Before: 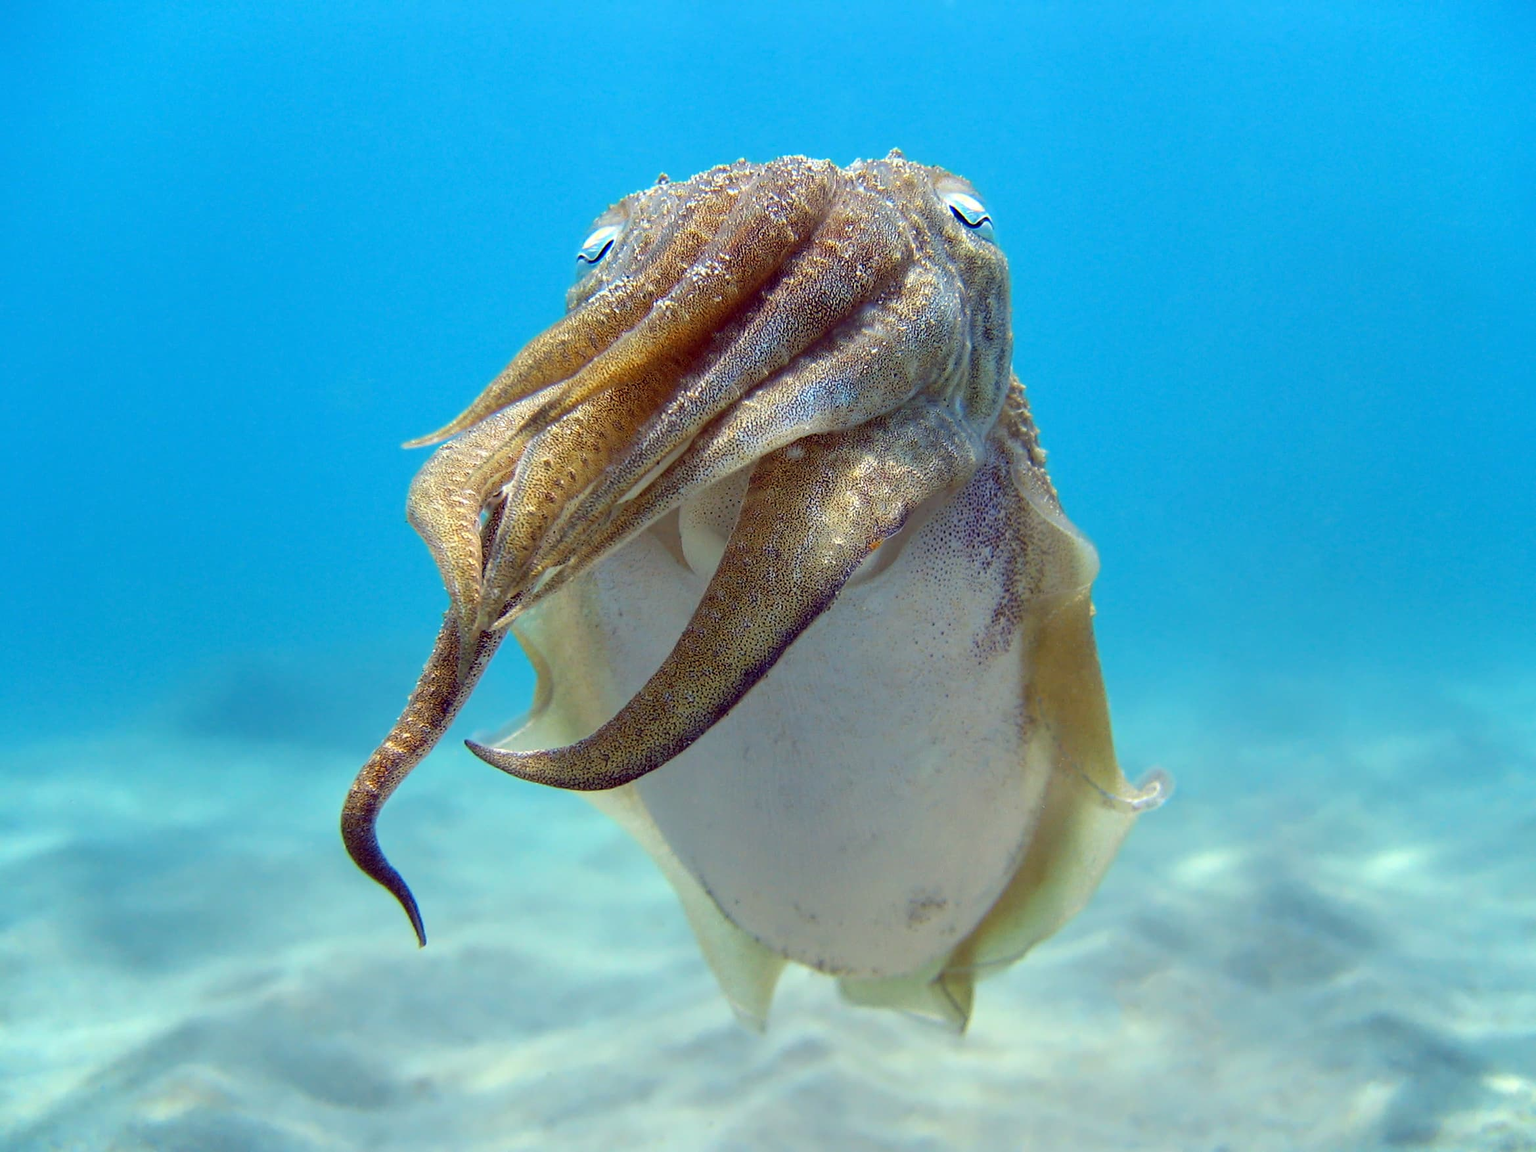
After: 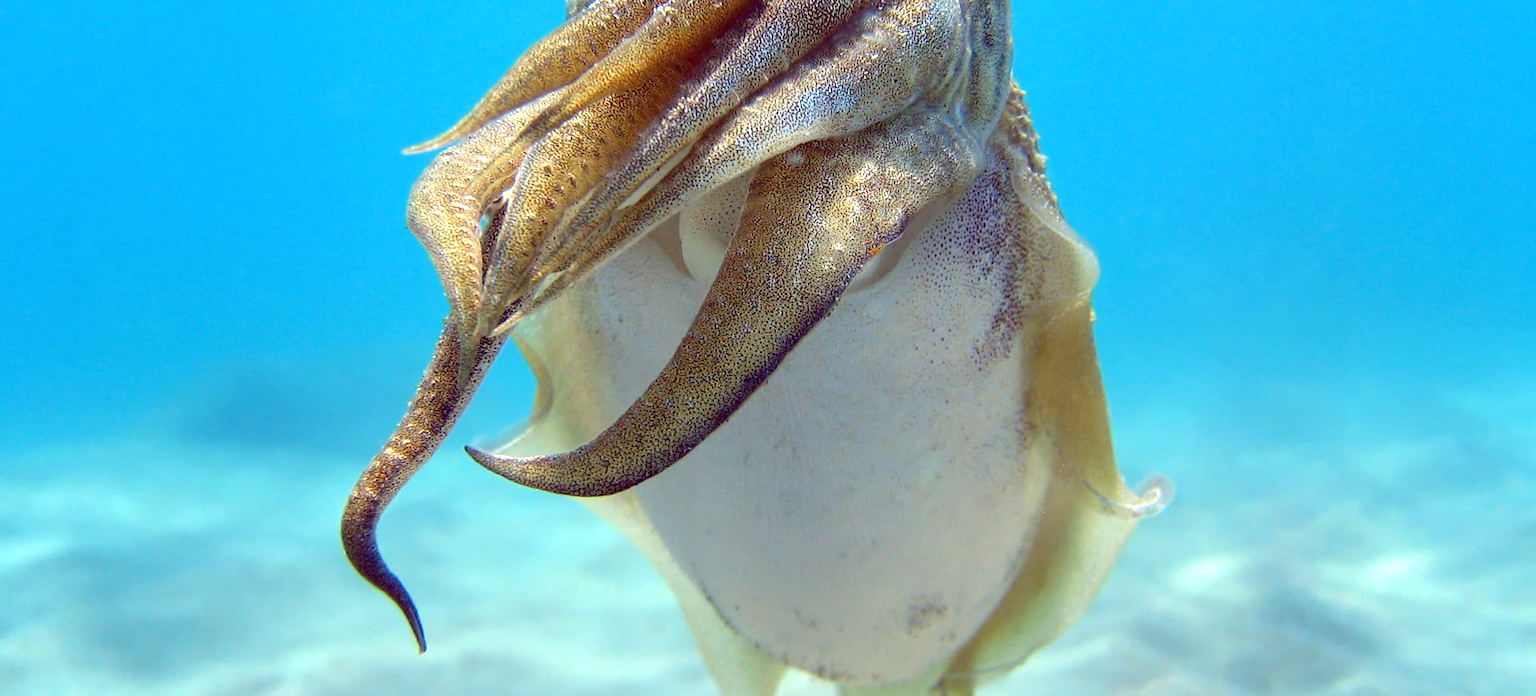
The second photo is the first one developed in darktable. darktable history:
crop and rotate: top 25.617%, bottom 13.944%
exposure: exposure 0.407 EV, compensate highlight preservation false
